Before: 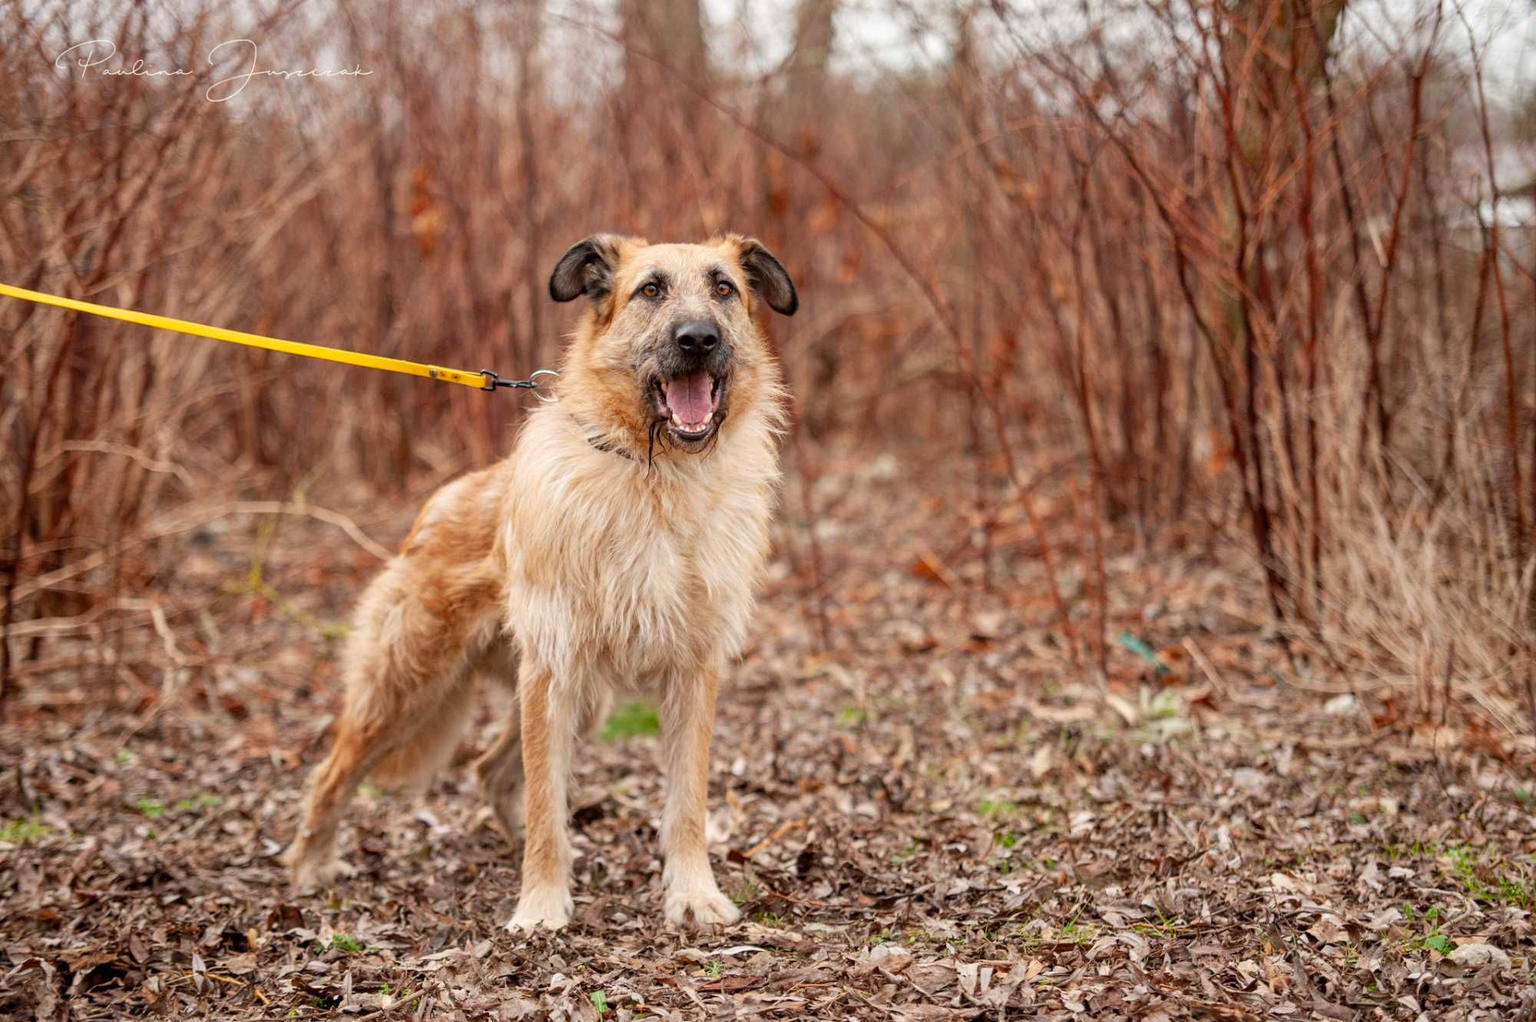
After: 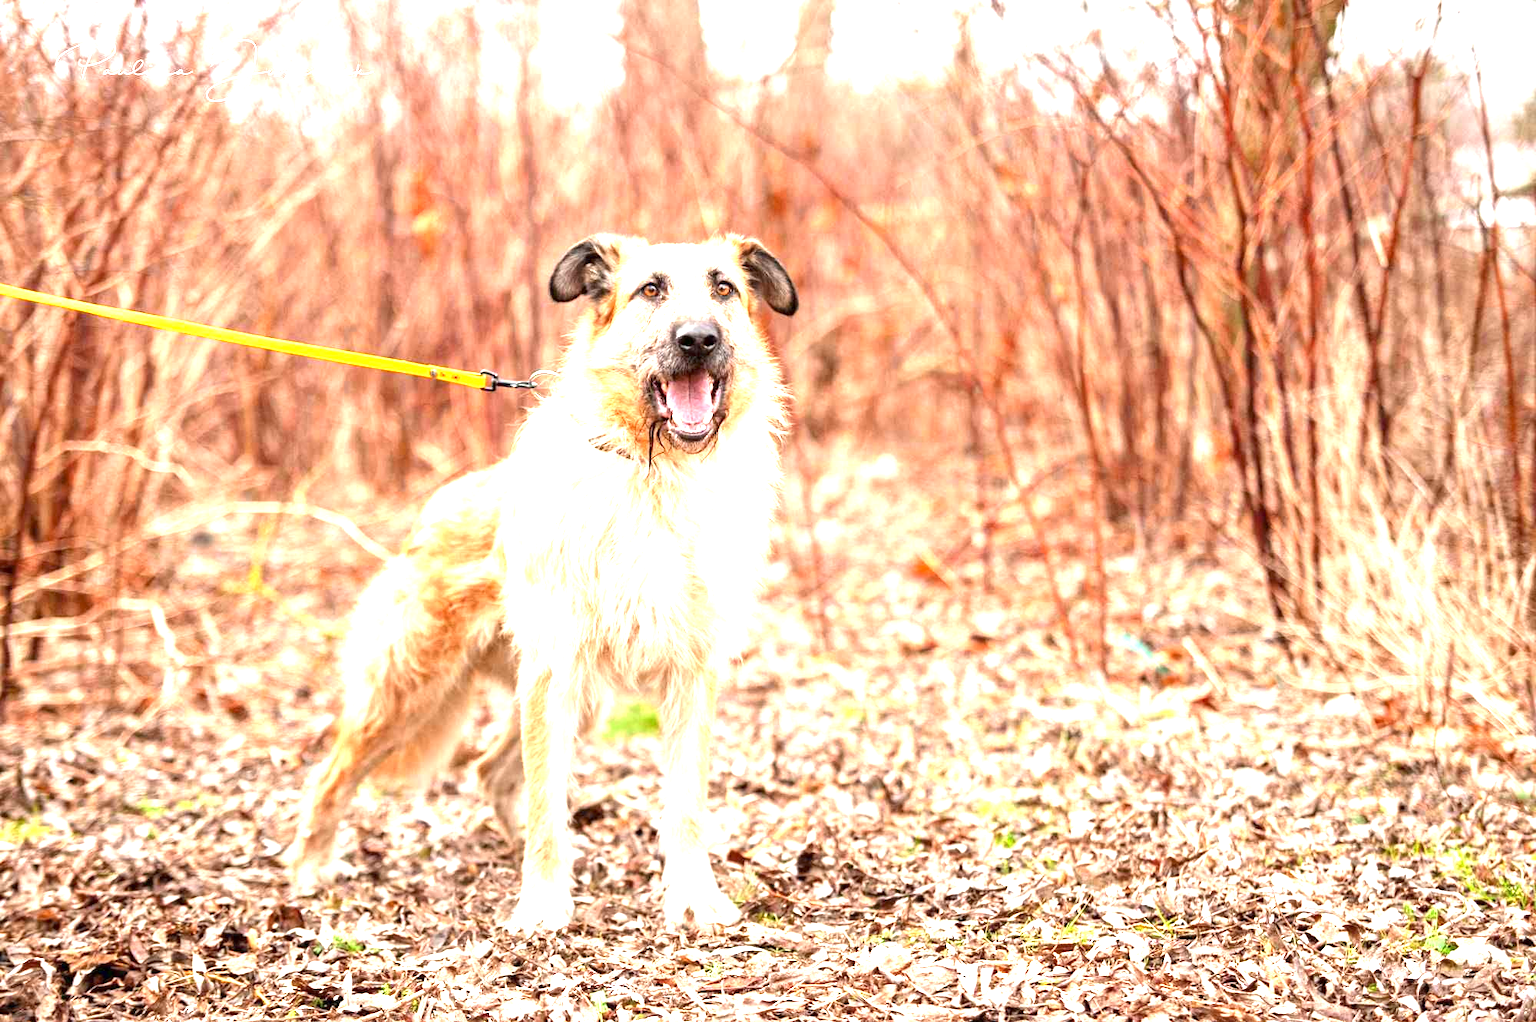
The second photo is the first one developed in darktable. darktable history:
exposure: exposure 2.002 EV, compensate exposure bias true, compensate highlight preservation false
